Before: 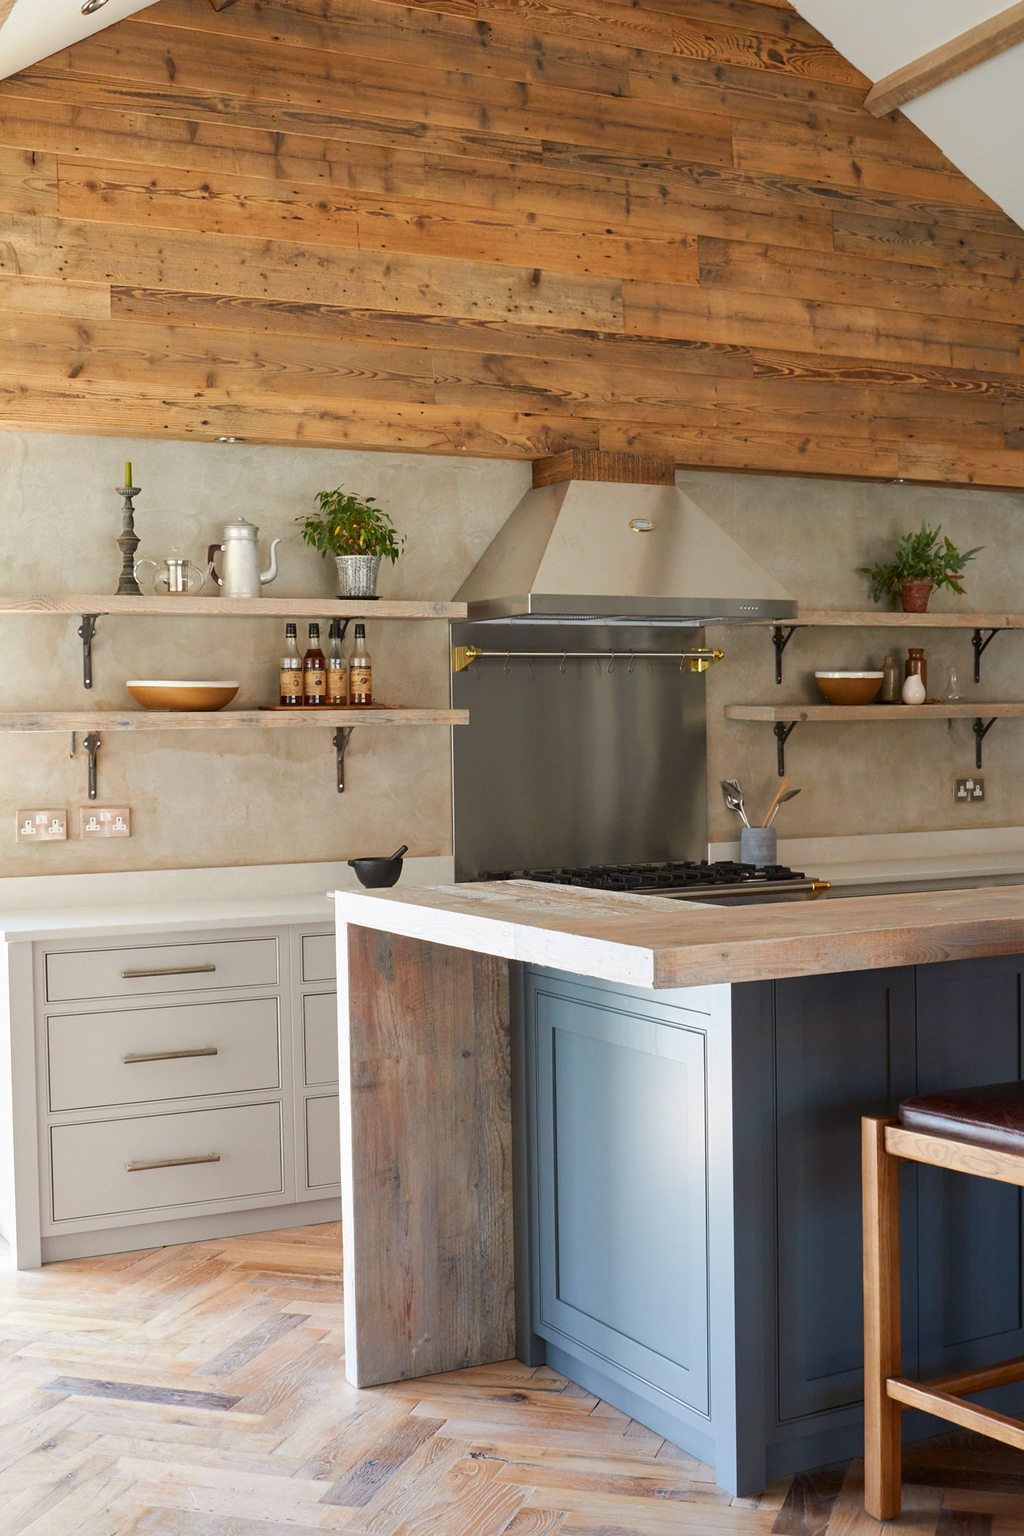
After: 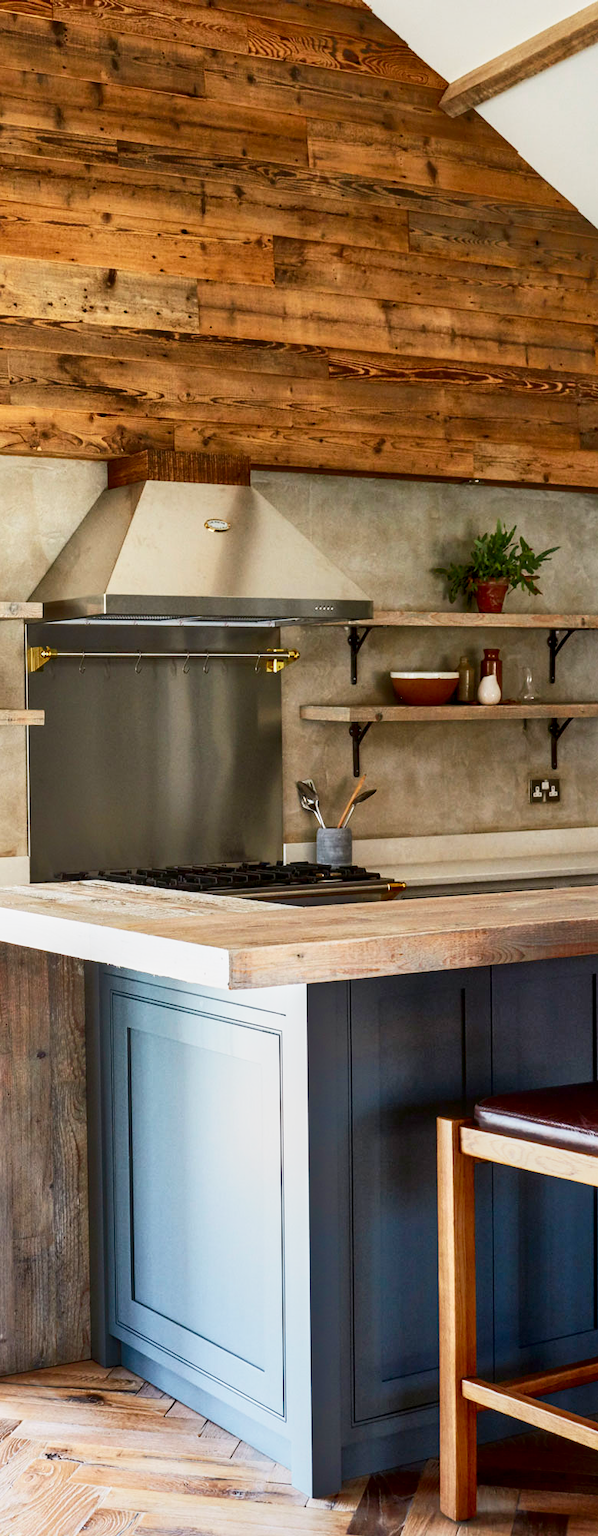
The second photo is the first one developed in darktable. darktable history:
contrast brightness saturation: contrast 0.242, brightness -0.23, saturation 0.136
base curve: curves: ch0 [(0, 0) (0.088, 0.125) (0.176, 0.251) (0.354, 0.501) (0.613, 0.749) (1, 0.877)], preserve colors none
local contrast: on, module defaults
crop: left 41.532%
tone equalizer: -8 EV -0.537 EV, -7 EV -0.286 EV, -6 EV -0.063 EV, -5 EV 0.447 EV, -4 EV 0.974 EV, -3 EV 0.803 EV, -2 EV -0.014 EV, -1 EV 0.133 EV, +0 EV -0.031 EV
